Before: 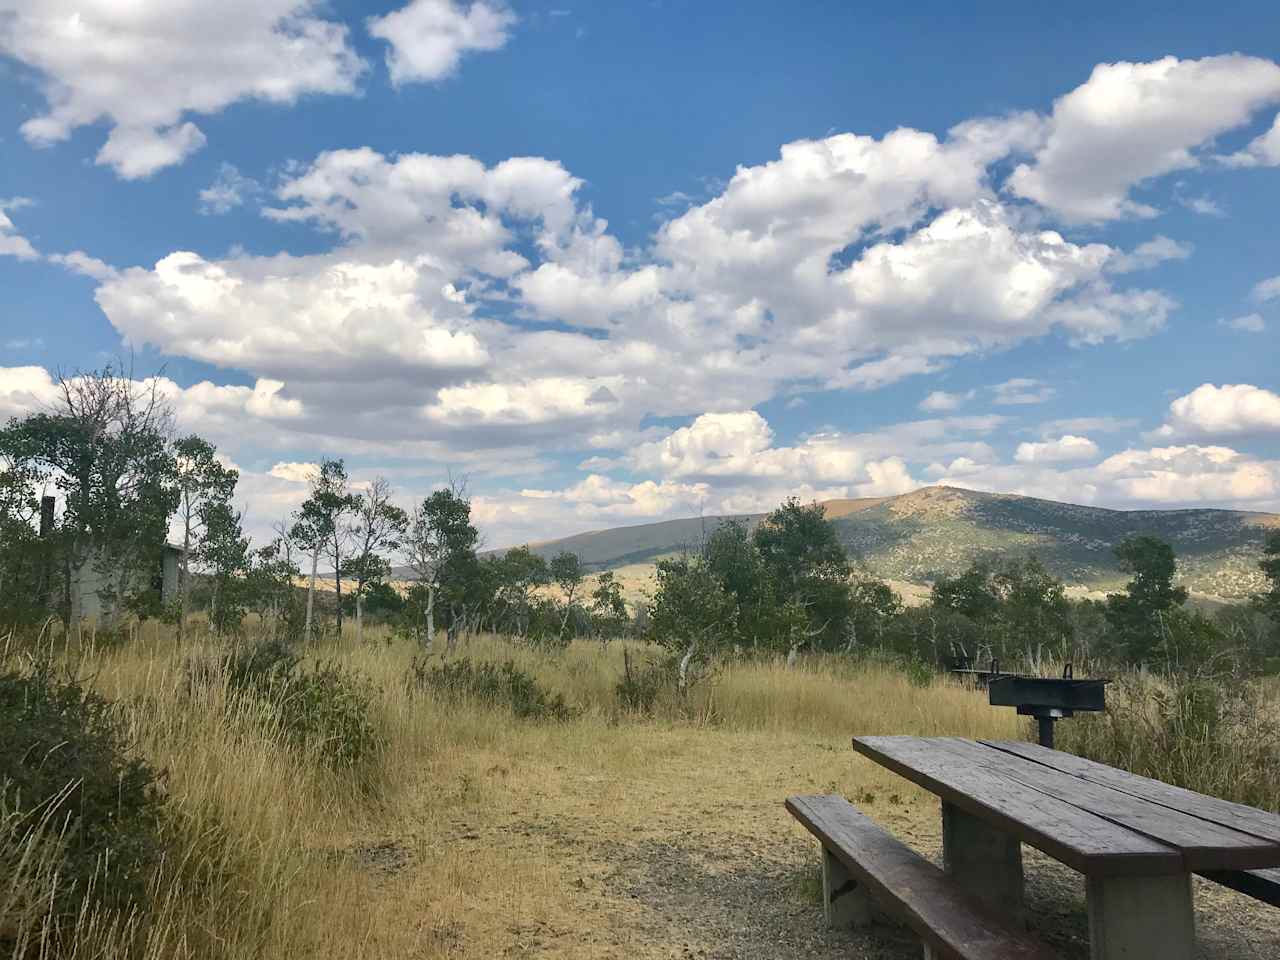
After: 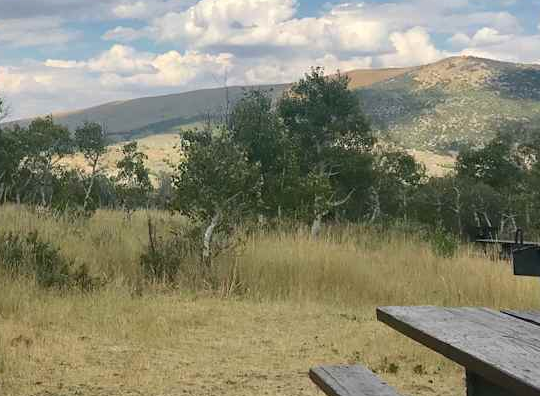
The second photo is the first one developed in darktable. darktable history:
crop: left 37.223%, top 44.877%, right 20.578%, bottom 13.795%
